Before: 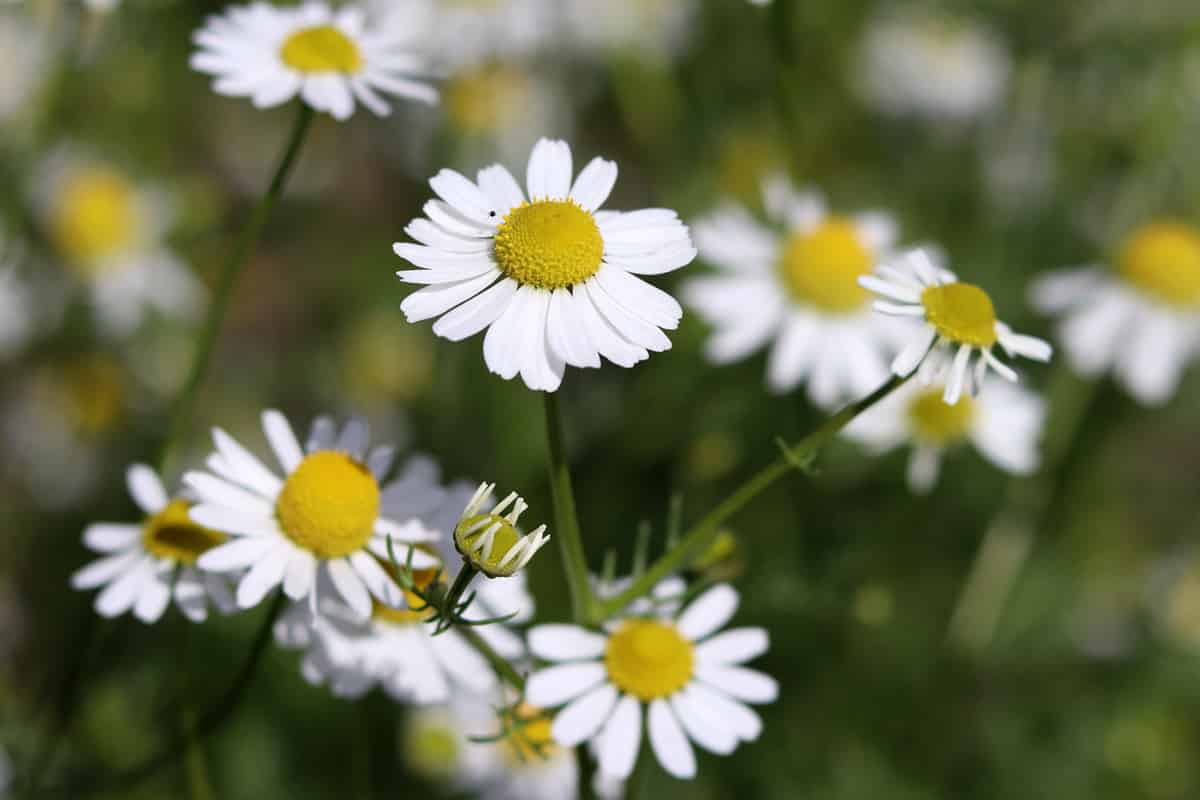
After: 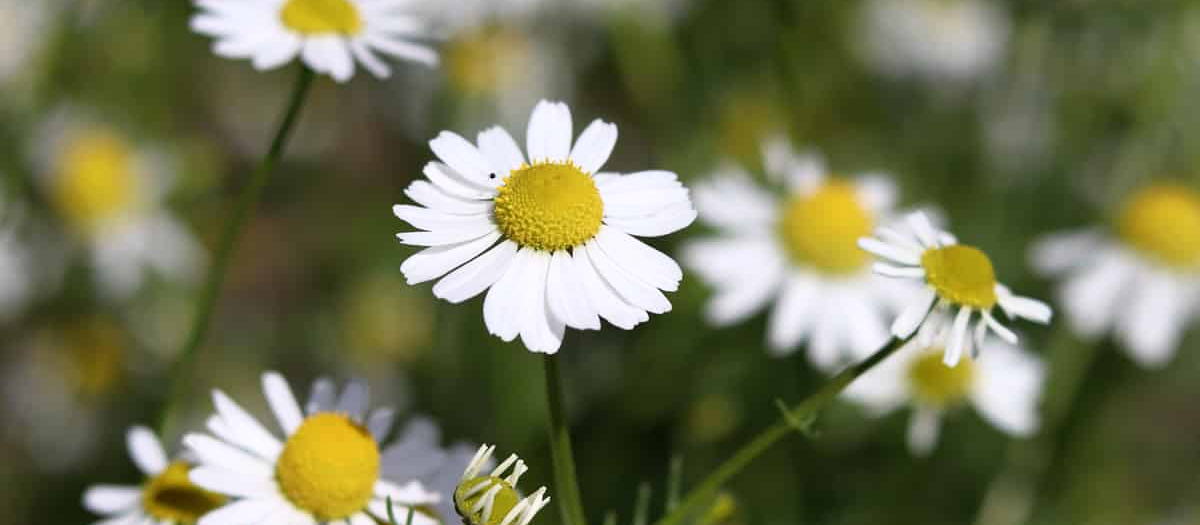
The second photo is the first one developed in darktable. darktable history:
shadows and highlights: shadows 0, highlights 40
crop and rotate: top 4.848%, bottom 29.503%
